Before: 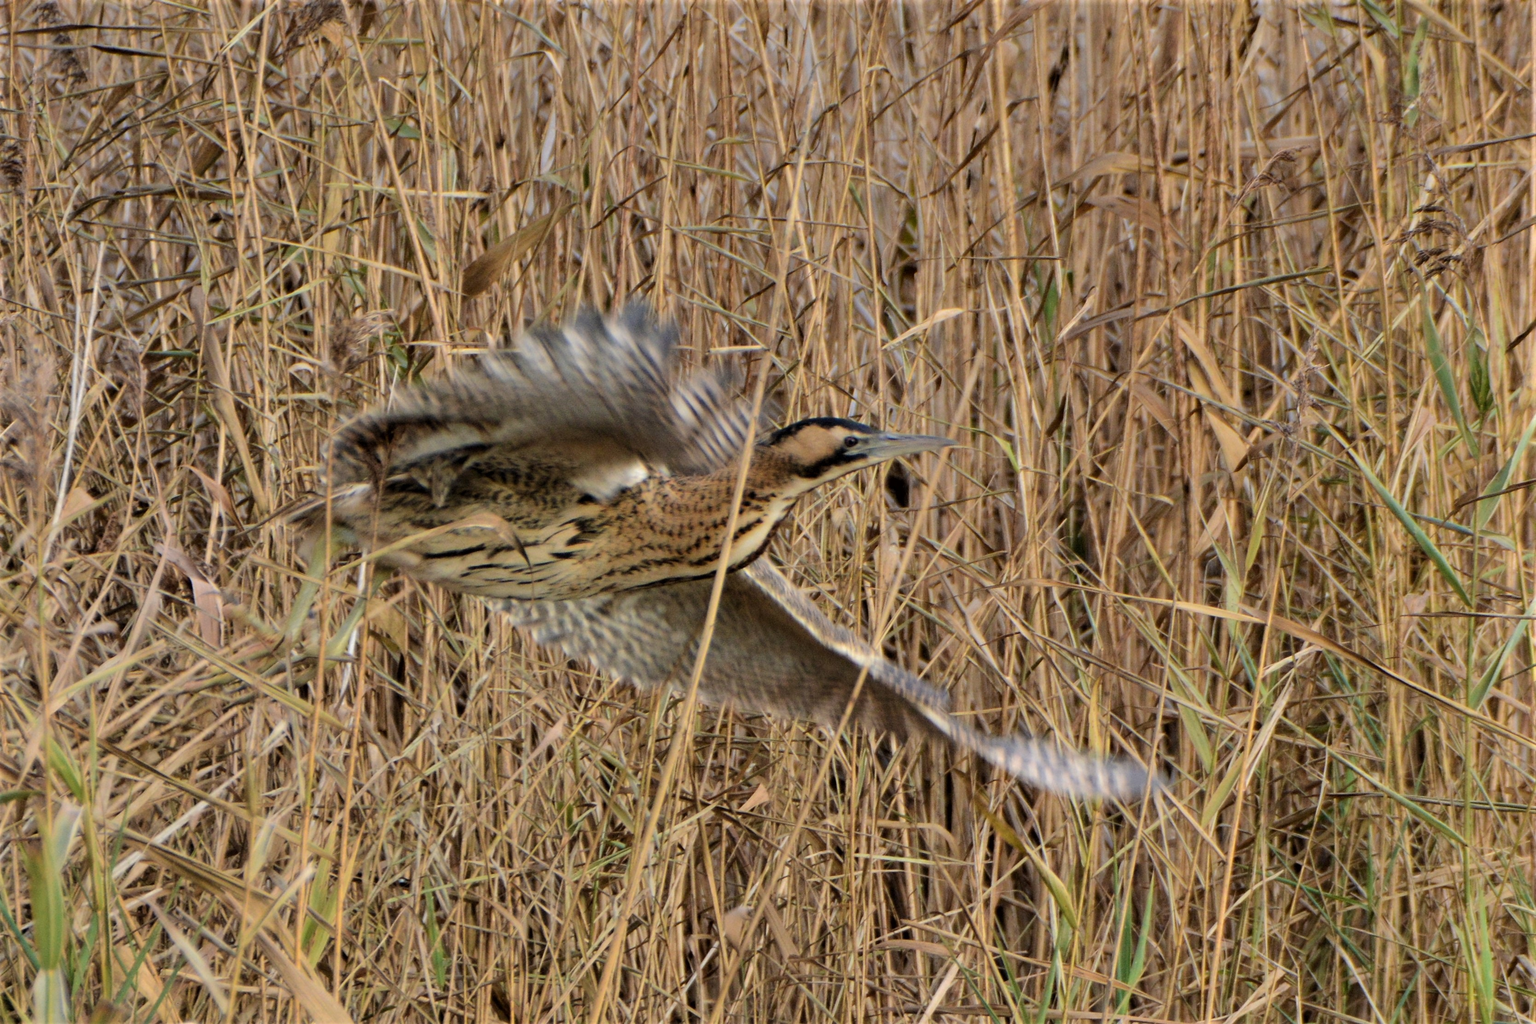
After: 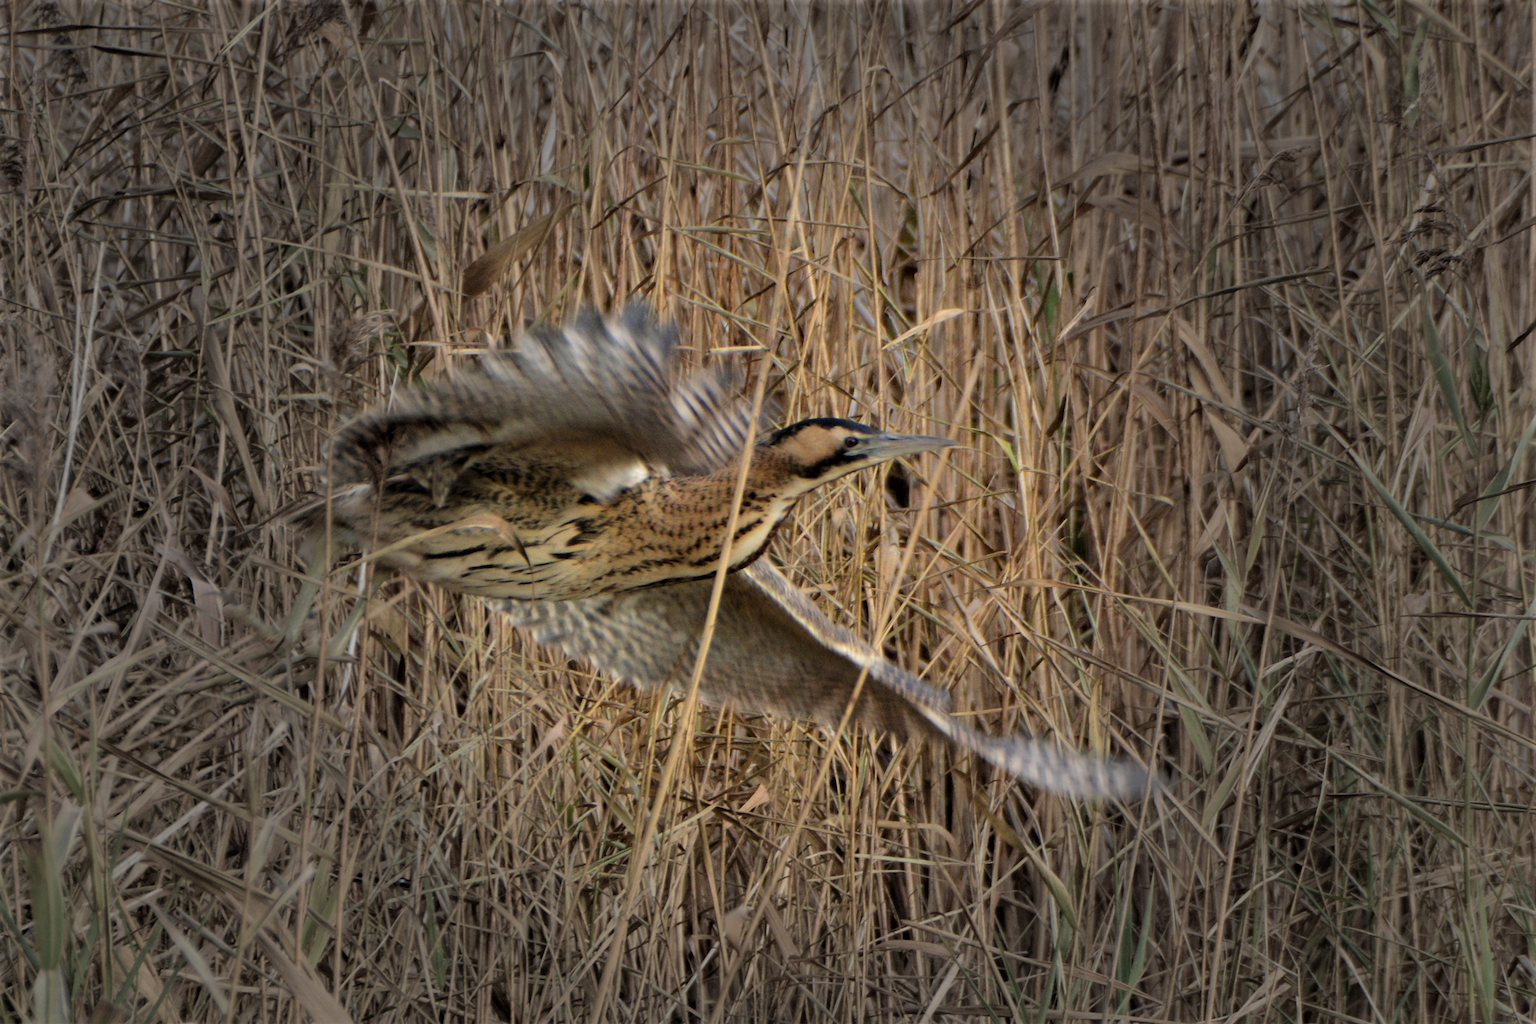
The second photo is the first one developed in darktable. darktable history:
vignetting: fall-off start 31.28%, fall-off radius 34.64%, brightness -0.575
base curve: curves: ch0 [(0, 0) (0.303, 0.277) (1, 1)]
